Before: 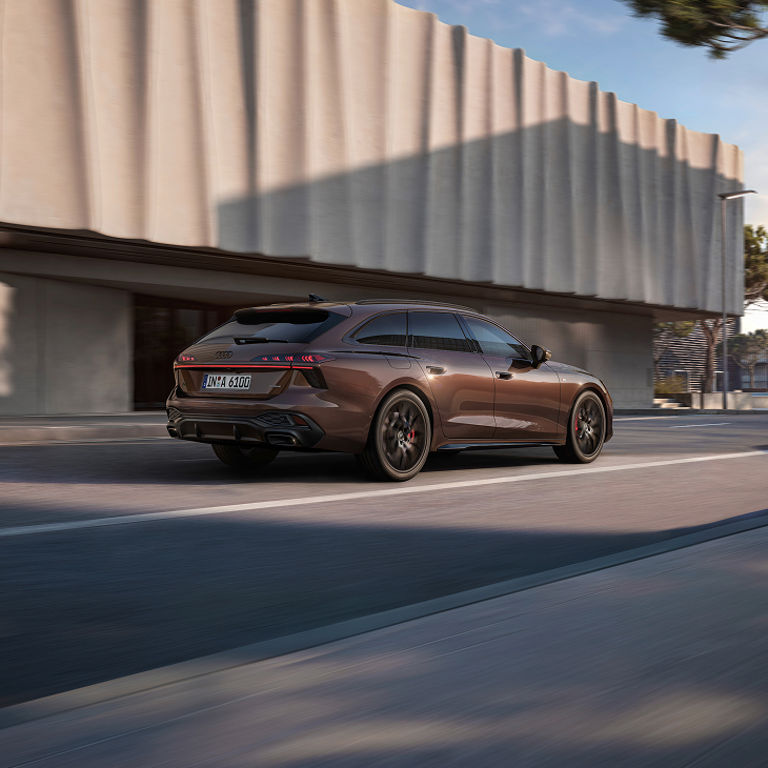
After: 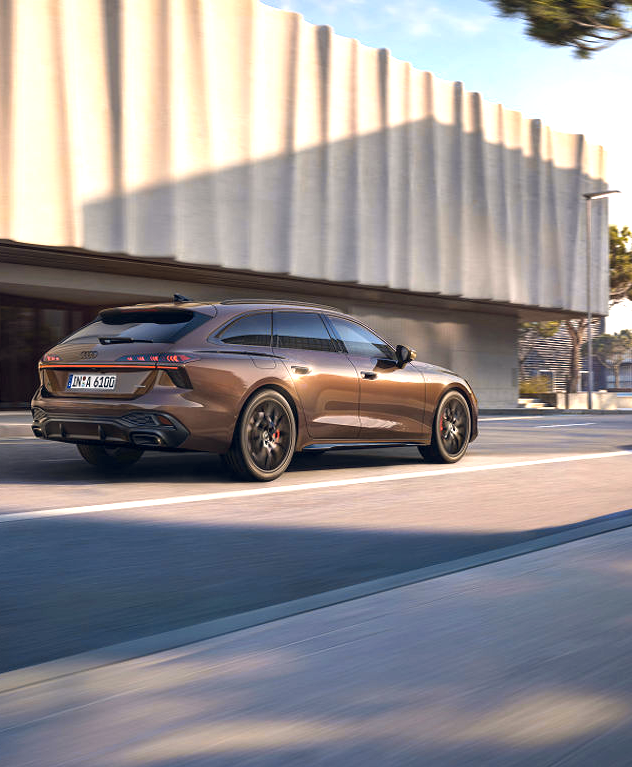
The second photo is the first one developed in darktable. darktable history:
exposure: black level correction 0, exposure 1.2 EV, compensate highlight preservation false
color balance rgb: shadows lift › hue 87.51°, highlights gain › chroma 1.62%, highlights gain › hue 55.1°, global offset › chroma 0.06%, global offset › hue 253.66°, linear chroma grading › global chroma 0.5%
crop: left 17.582%, bottom 0.031%
tone equalizer: on, module defaults
color contrast: green-magenta contrast 0.85, blue-yellow contrast 1.25, unbound 0
